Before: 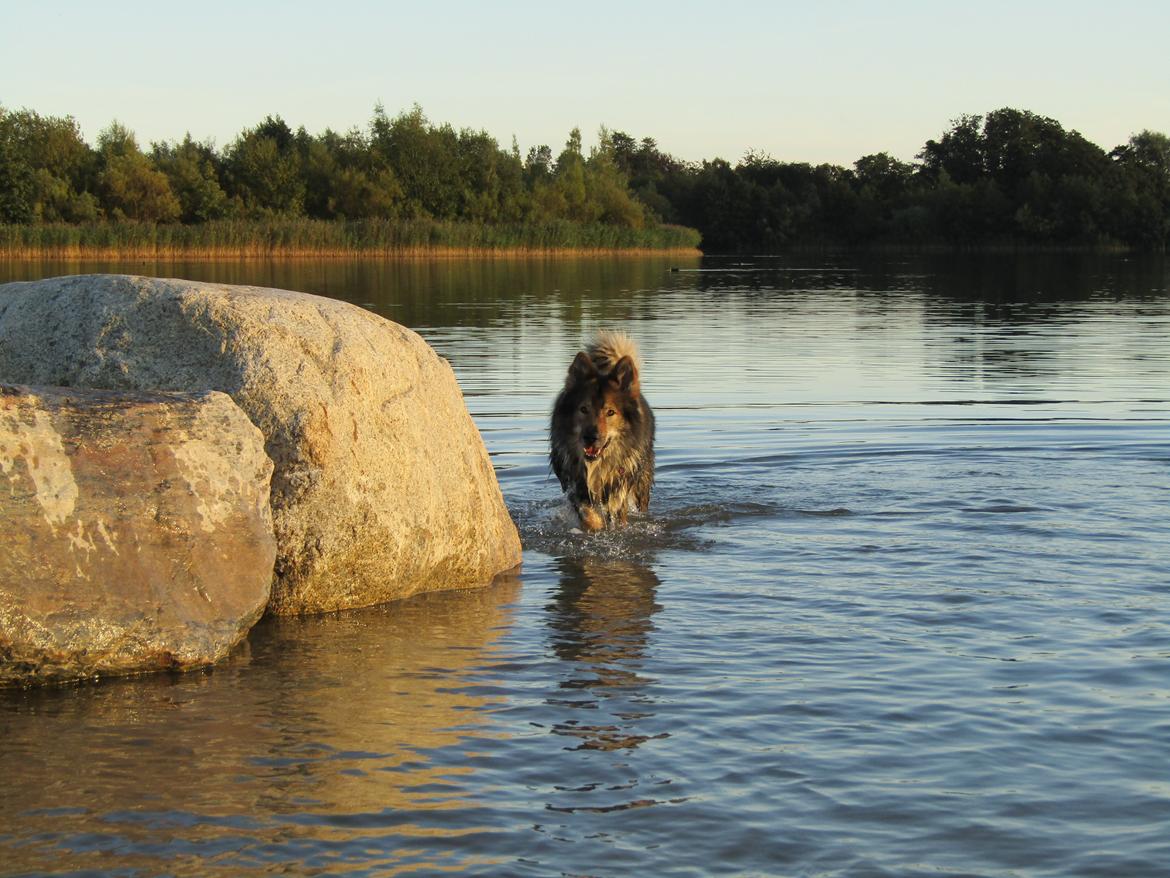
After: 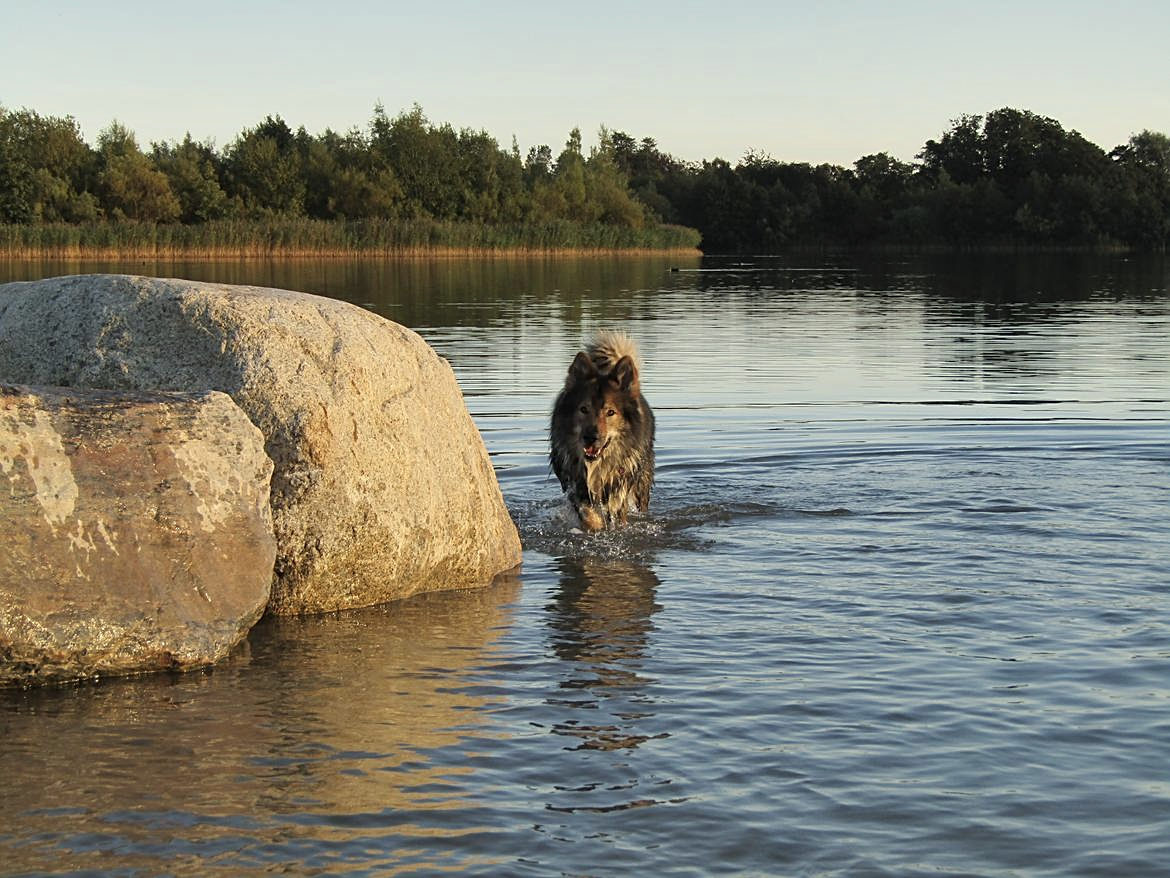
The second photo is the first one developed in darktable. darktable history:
sharpen: on, module defaults
shadows and highlights: low approximation 0.01, soften with gaussian
contrast brightness saturation: saturation -0.179
